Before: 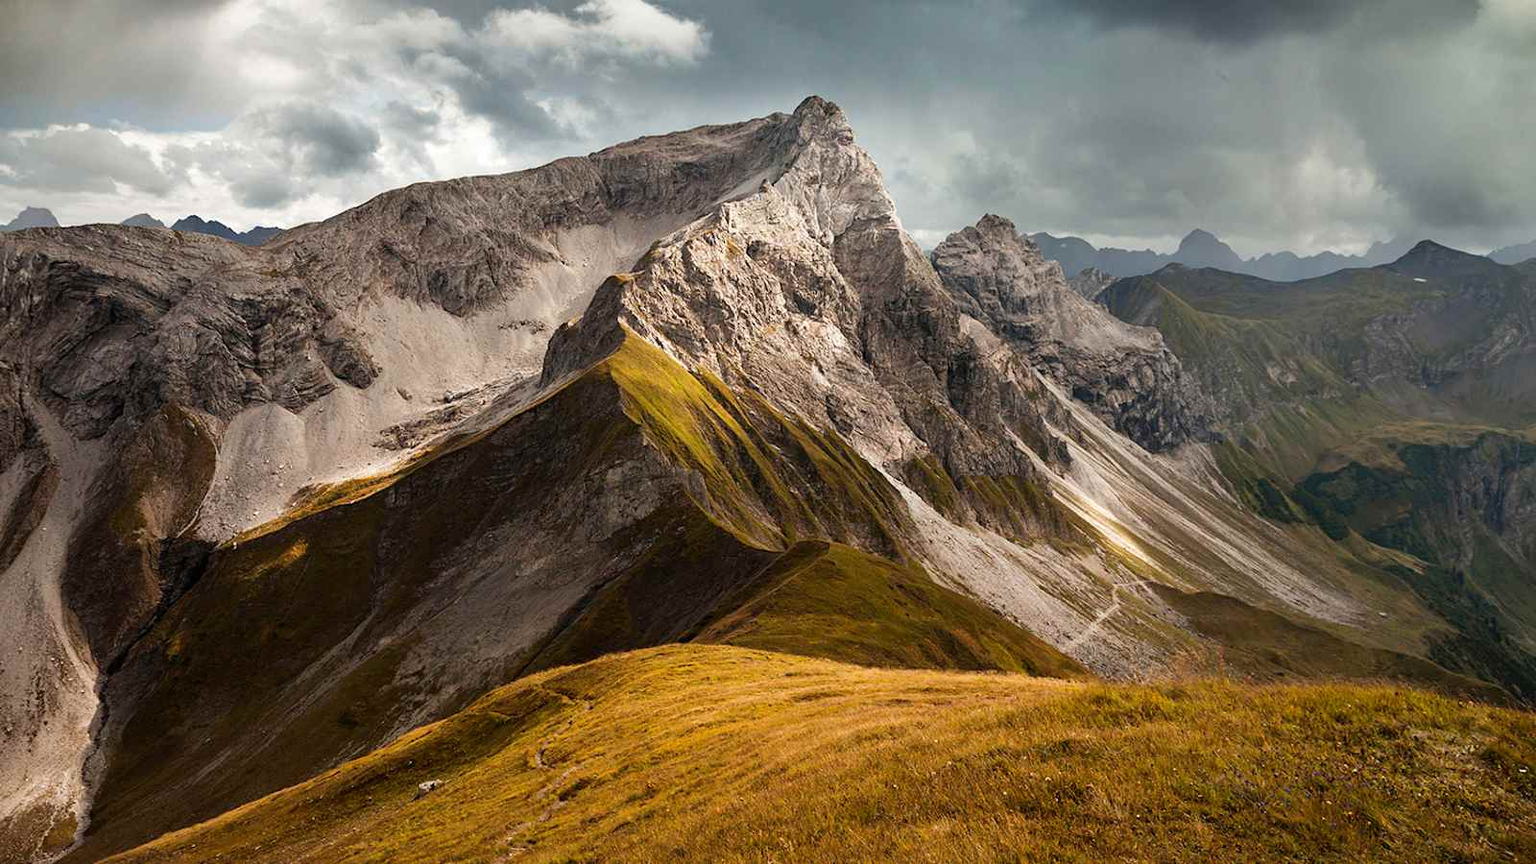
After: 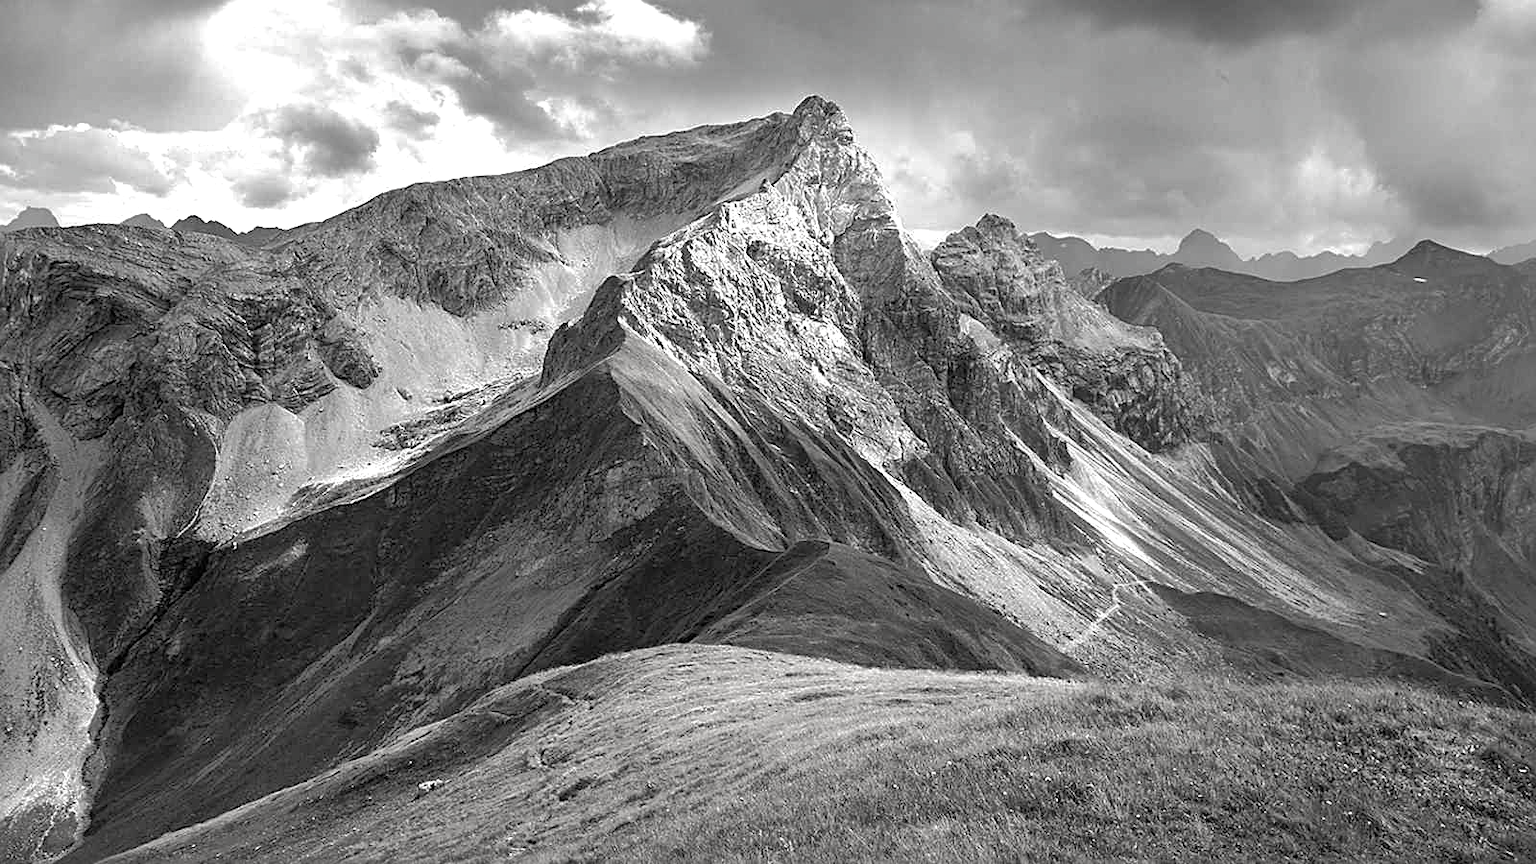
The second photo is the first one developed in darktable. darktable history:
exposure: black level correction 0, exposure 0.597 EV, compensate exposure bias true, compensate highlight preservation false
contrast brightness saturation: saturation -0.986
shadows and highlights: on, module defaults
sharpen: on, module defaults
